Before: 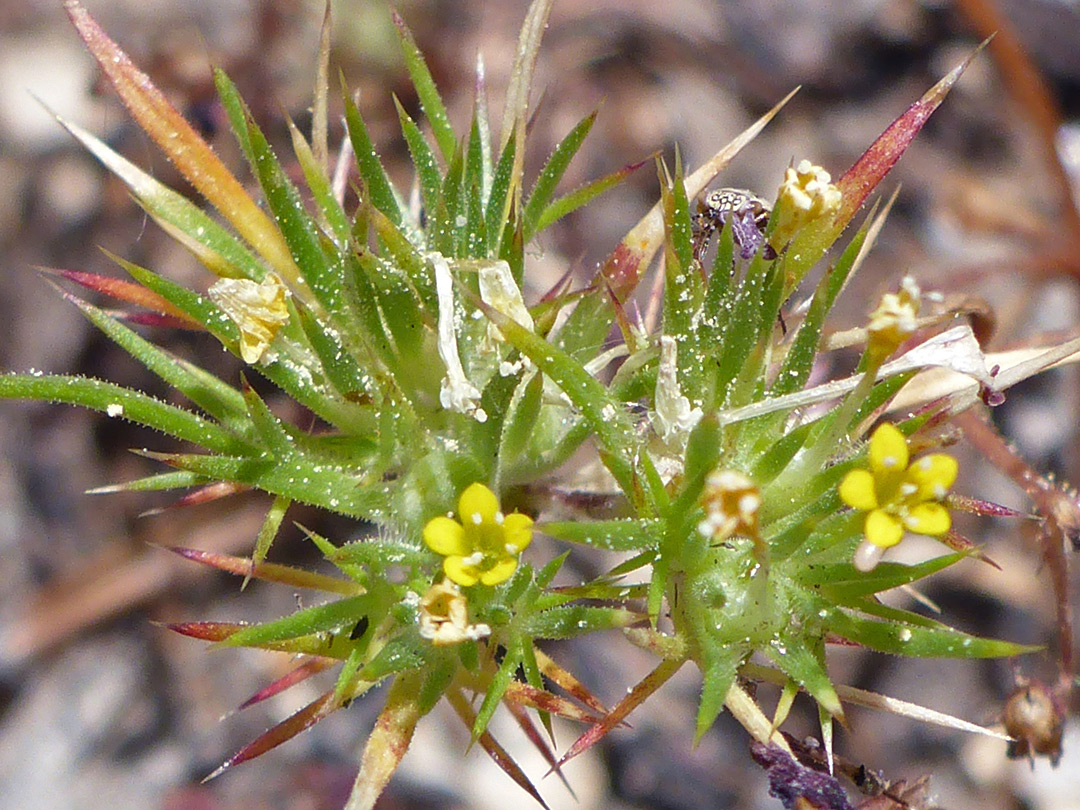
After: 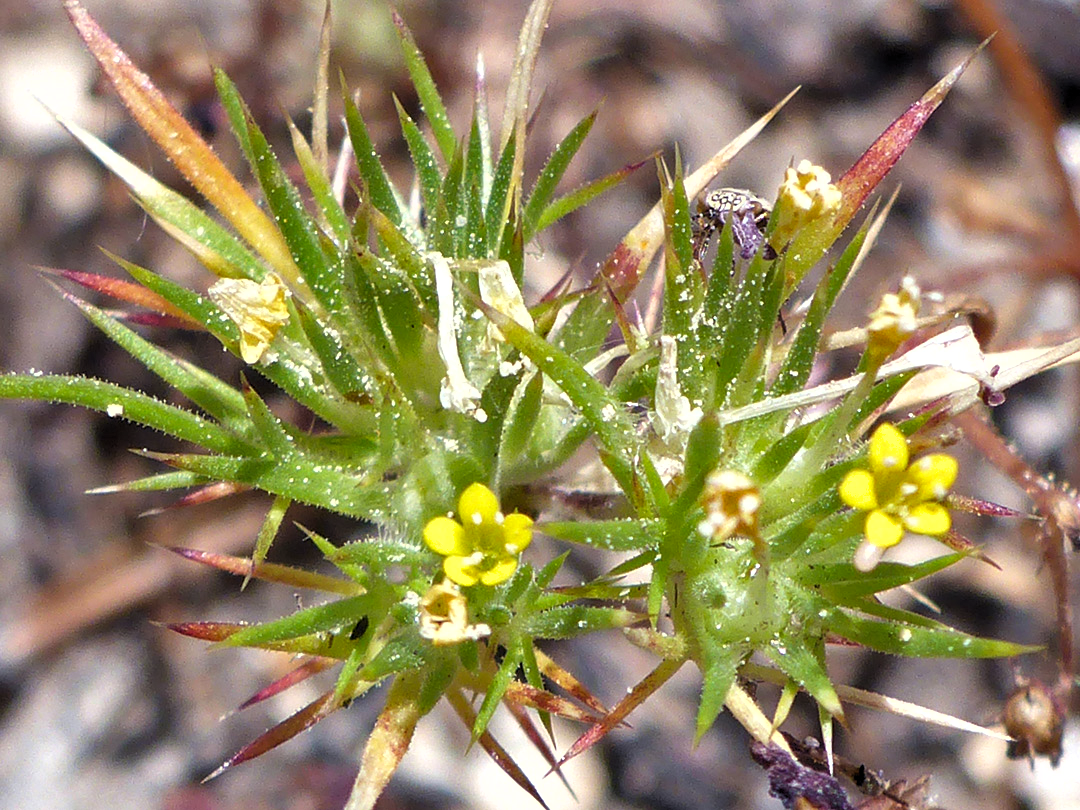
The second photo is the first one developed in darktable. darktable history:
levels: levels [0.055, 0.477, 0.9]
shadows and highlights: low approximation 0.01, soften with gaussian
